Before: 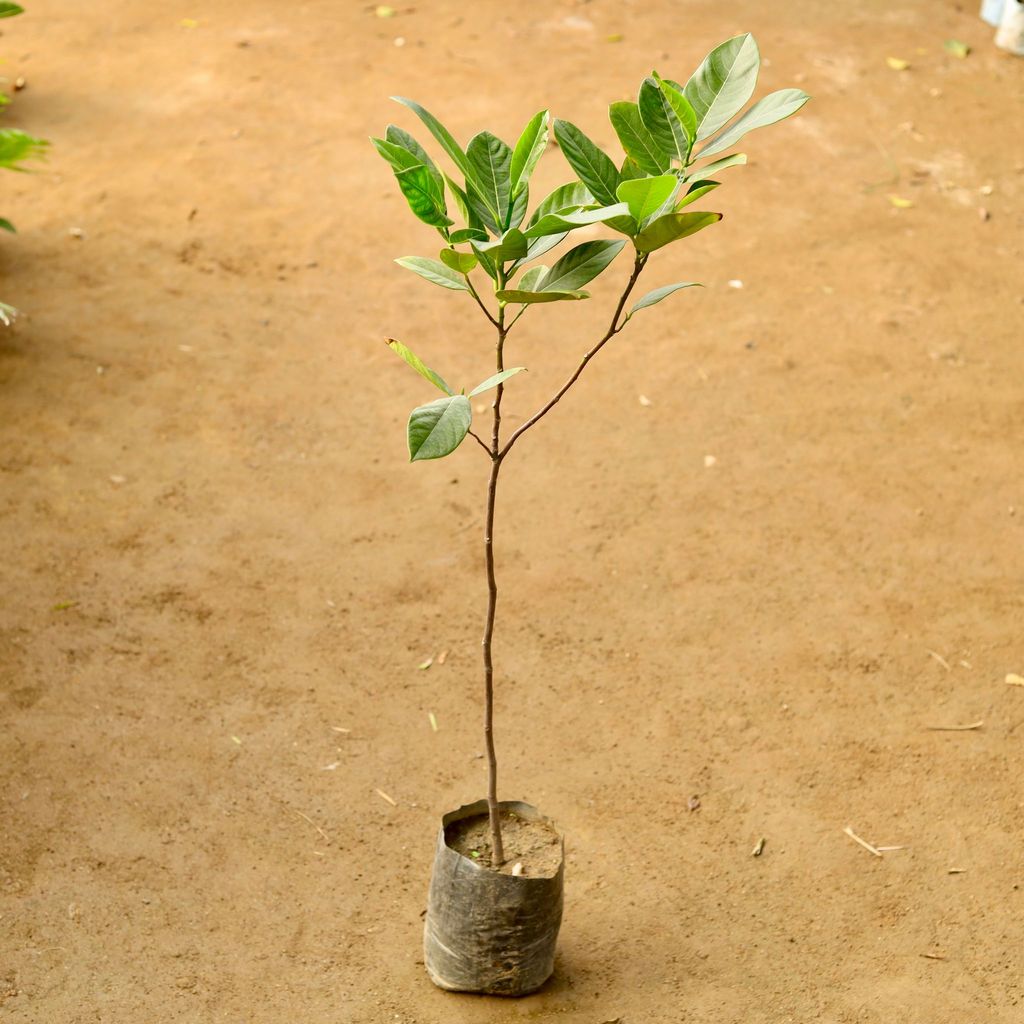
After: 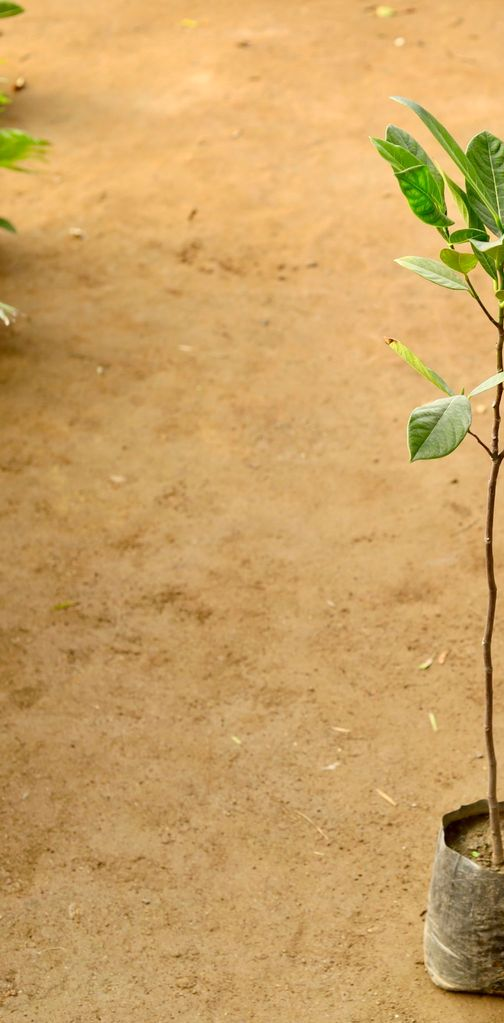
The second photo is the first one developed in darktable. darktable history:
levels: mode automatic, levels [0, 0.618, 1]
crop and rotate: left 0.056%, top 0%, right 50.643%
